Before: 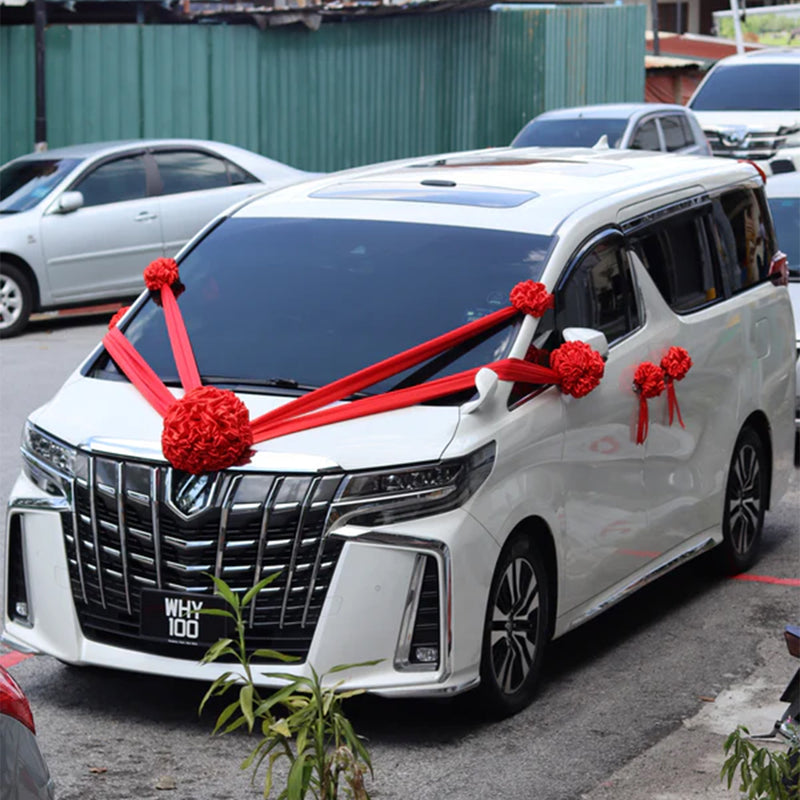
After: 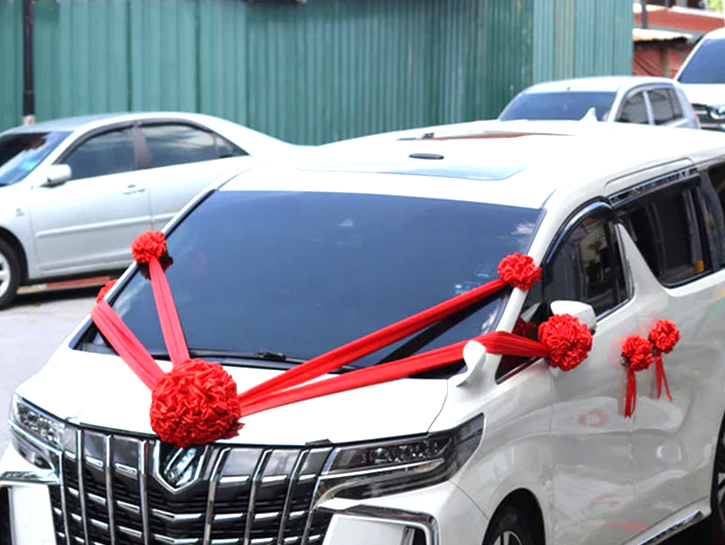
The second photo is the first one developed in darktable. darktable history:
crop: left 1.583%, top 3.405%, right 7.714%, bottom 28.439%
exposure: exposure 0.7 EV, compensate highlight preservation false
